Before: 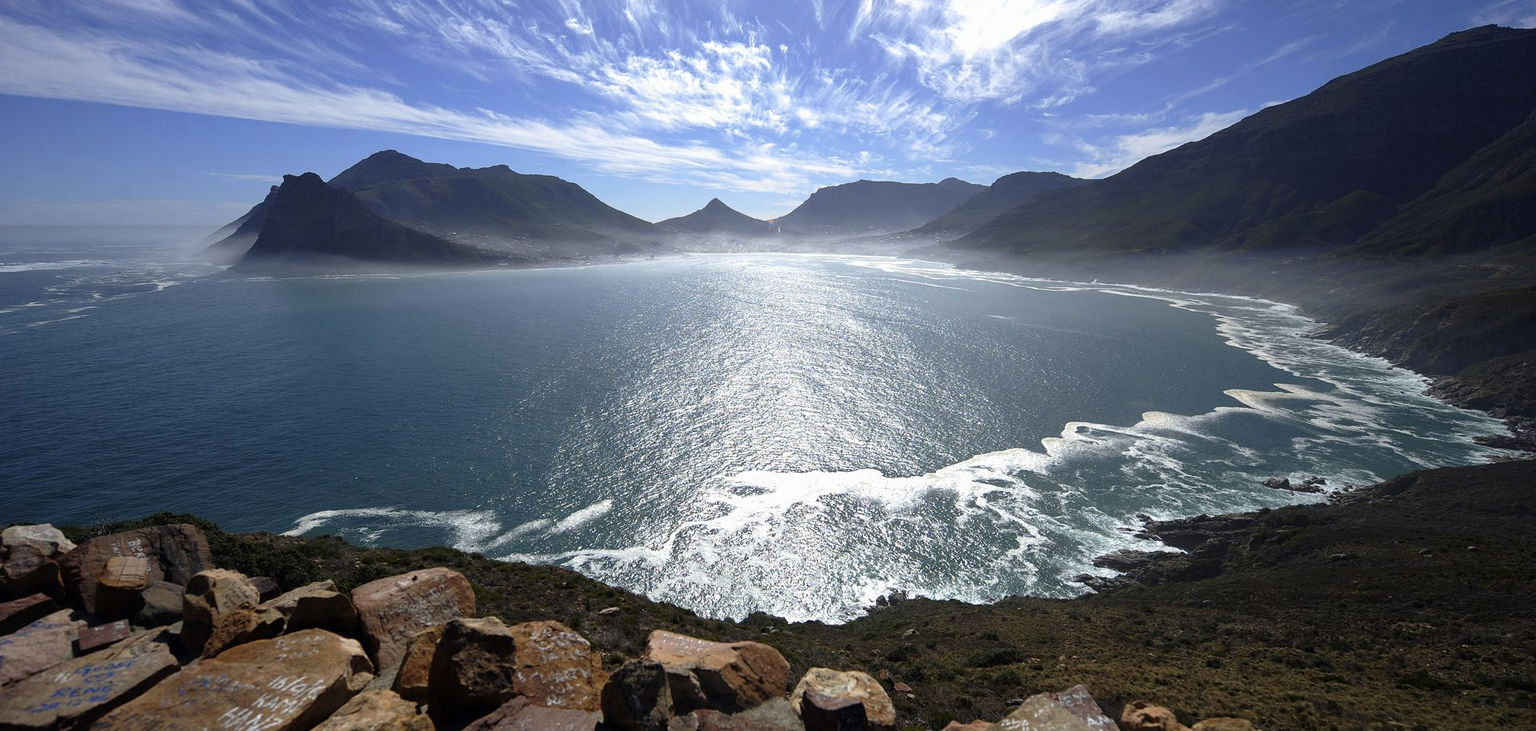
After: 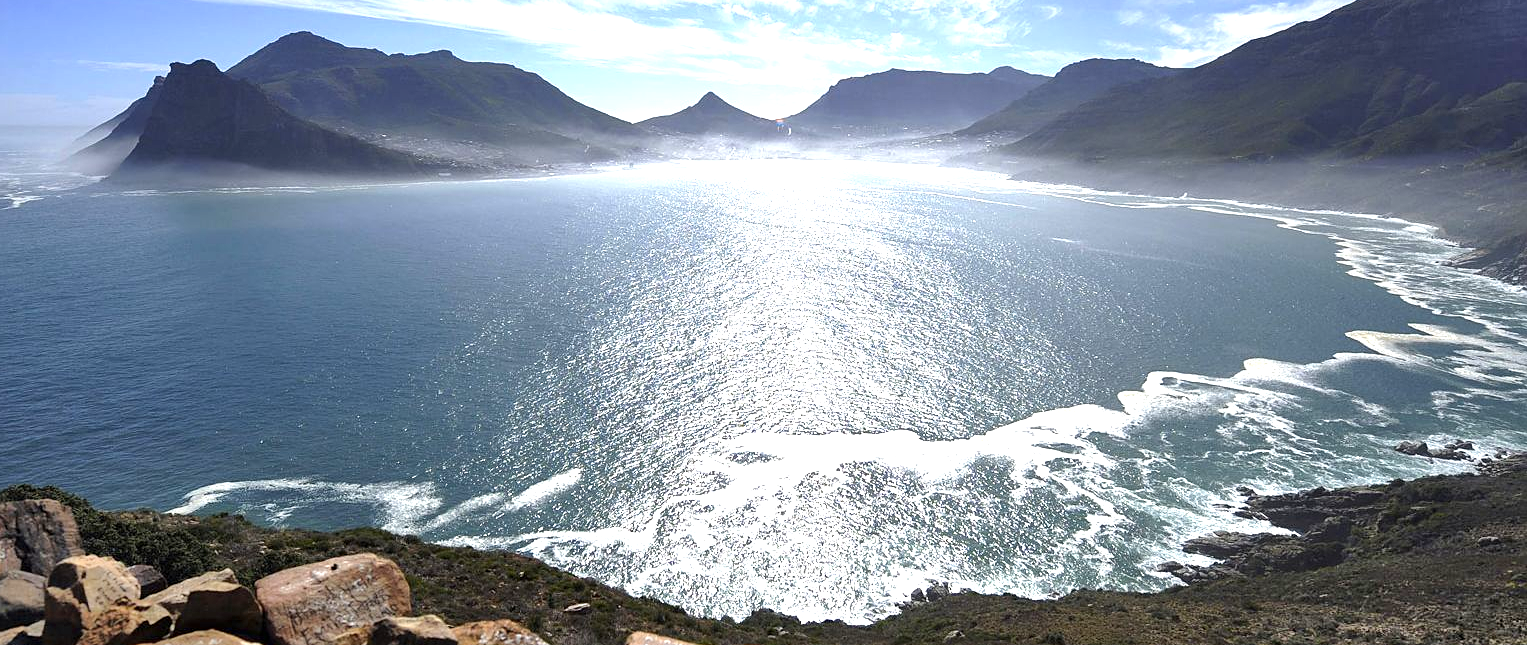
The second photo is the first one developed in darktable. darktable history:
shadows and highlights: shadows 76.23, highlights -23.33, soften with gaussian
crop: left 9.609%, top 17.102%, right 10.818%, bottom 12.314%
exposure: black level correction 0, exposure 0.937 EV, compensate exposure bias true, compensate highlight preservation false
sharpen: amount 0.213
